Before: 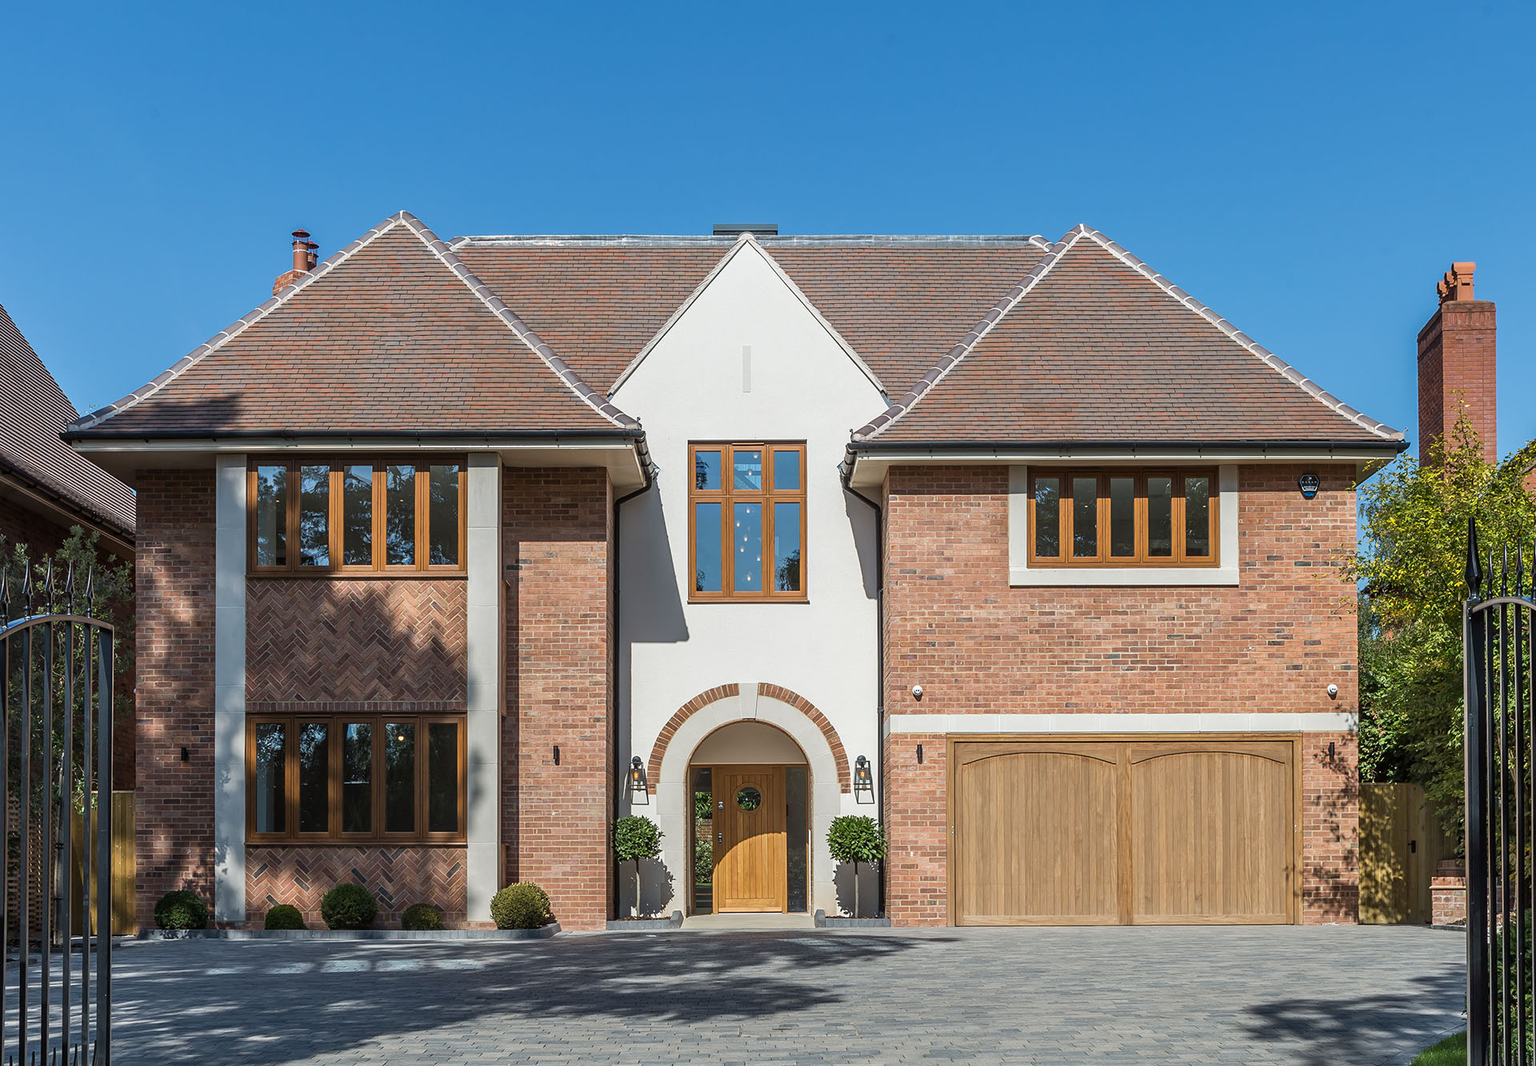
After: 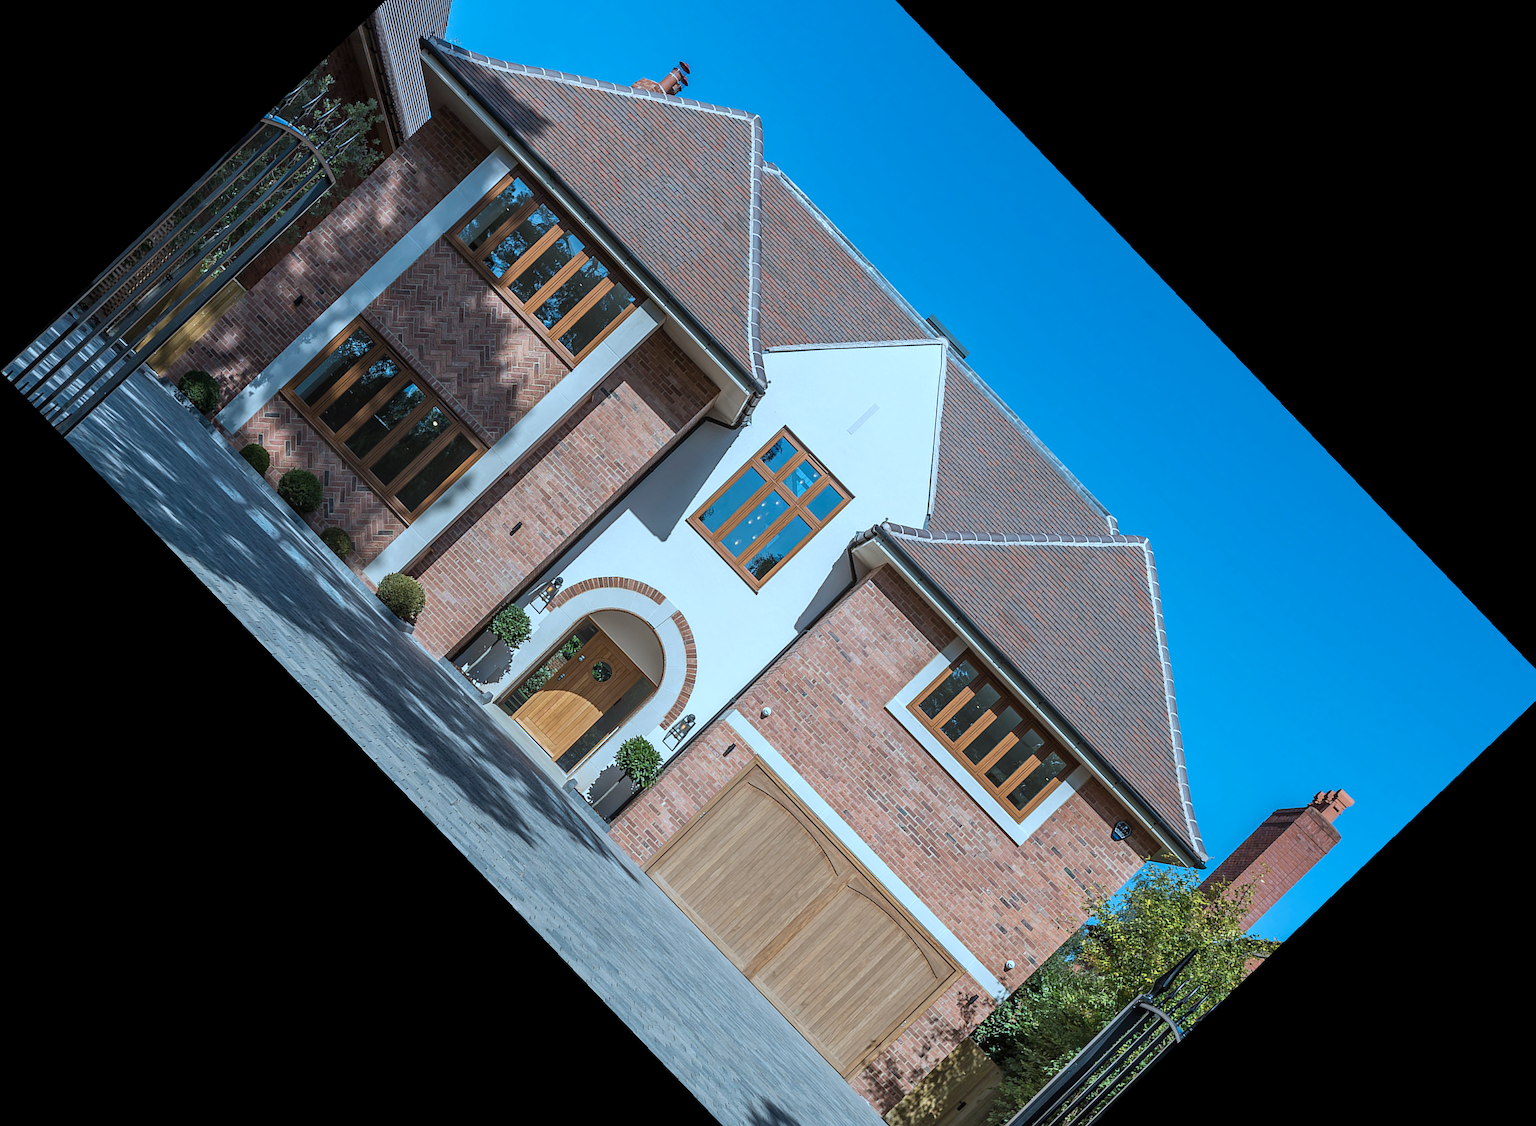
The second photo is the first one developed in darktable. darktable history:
color correction: highlights a* -9.35, highlights b* -23.15
crop and rotate: angle -46.26°, top 16.234%, right 0.912%, bottom 11.704%
color balance: mode lift, gamma, gain (sRGB)
